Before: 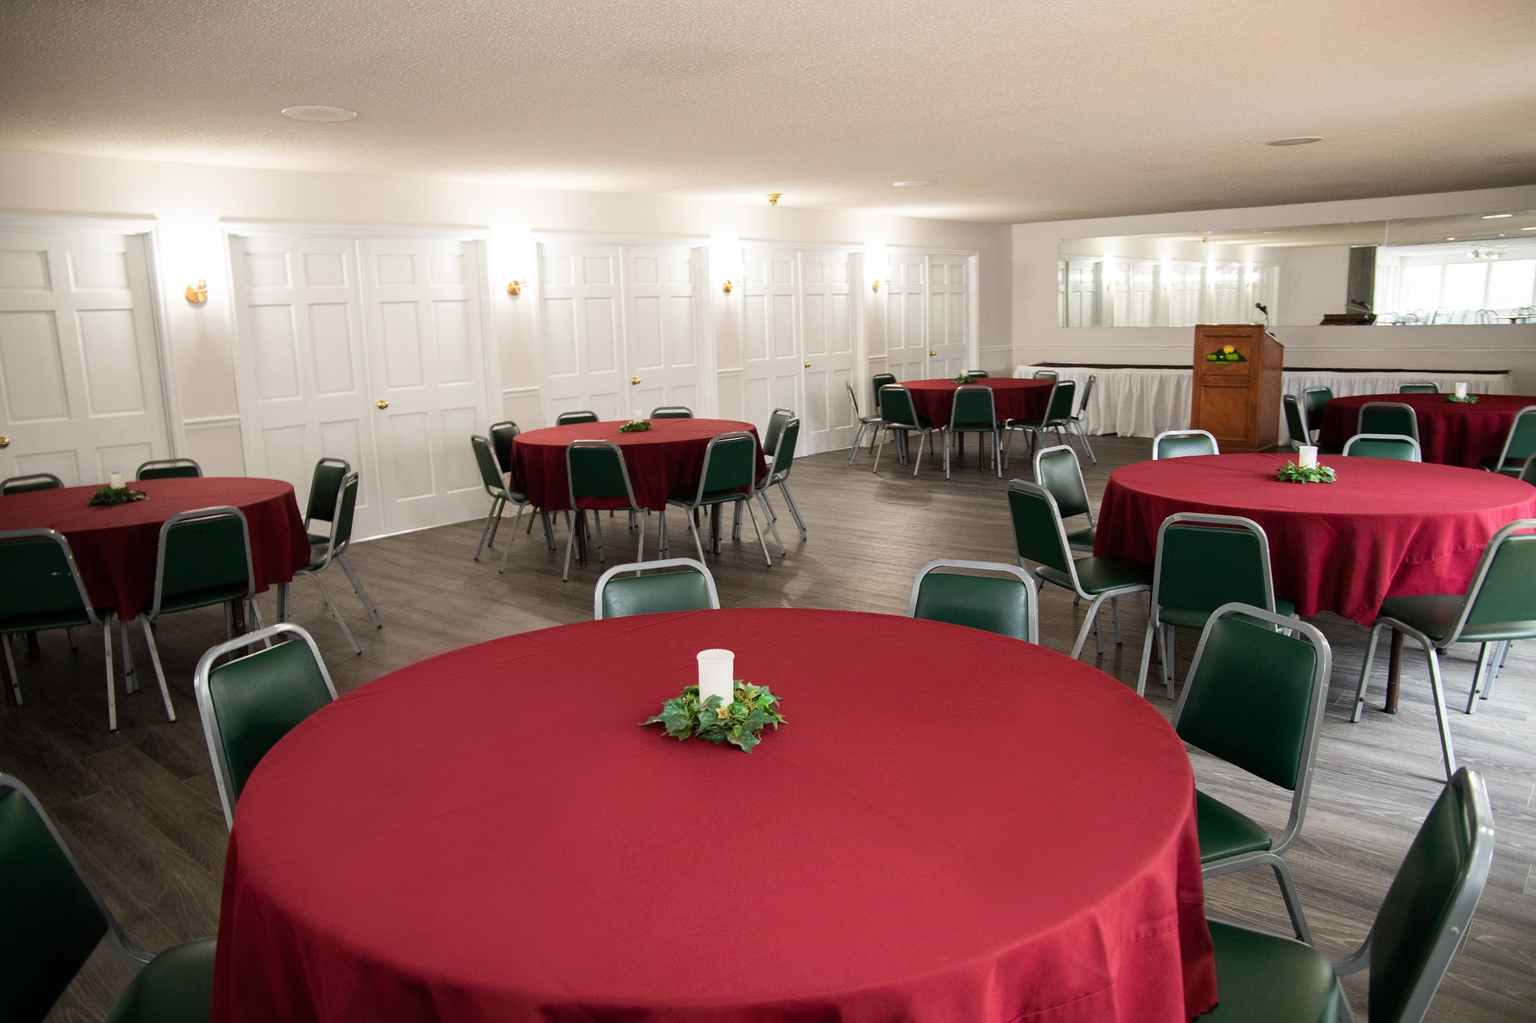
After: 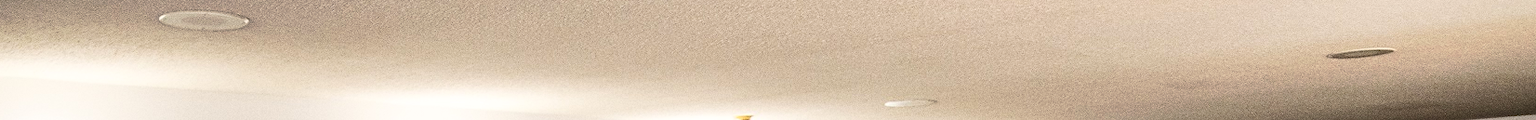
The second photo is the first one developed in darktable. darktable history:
exposure: black level correction -0.005, exposure 0.054 EV, compensate highlight preservation false
crop and rotate: left 9.644%, top 9.491%, right 6.021%, bottom 80.509%
grain: on, module defaults
shadows and highlights: highlights color adjustment 0%, low approximation 0.01, soften with gaussian
sharpen: radius 1.864, amount 0.398, threshold 1.271
contrast brightness saturation: contrast 0.32, brightness -0.08, saturation 0.17
color balance rgb: on, module defaults
tone curve: curves: ch0 [(0, 0) (0.003, 0.005) (0.011, 0.019) (0.025, 0.04) (0.044, 0.064) (0.069, 0.095) (0.1, 0.129) (0.136, 0.169) (0.177, 0.207) (0.224, 0.247) (0.277, 0.298) (0.335, 0.354) (0.399, 0.416) (0.468, 0.478) (0.543, 0.553) (0.623, 0.634) (0.709, 0.709) (0.801, 0.817) (0.898, 0.912) (1, 1)], preserve colors none
